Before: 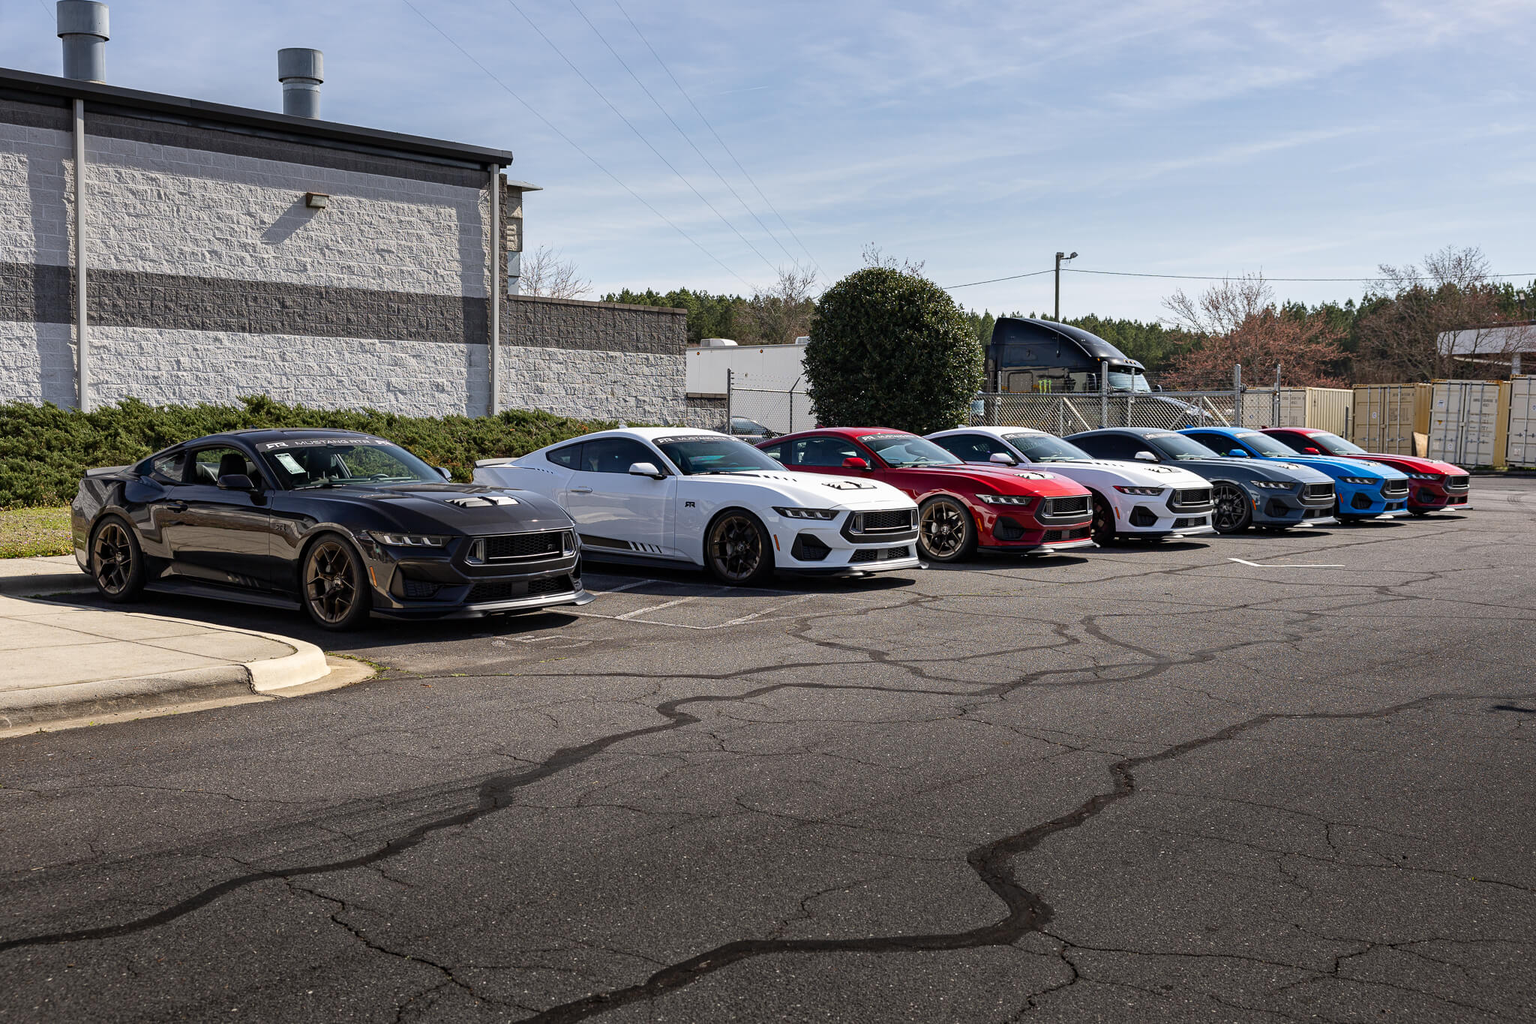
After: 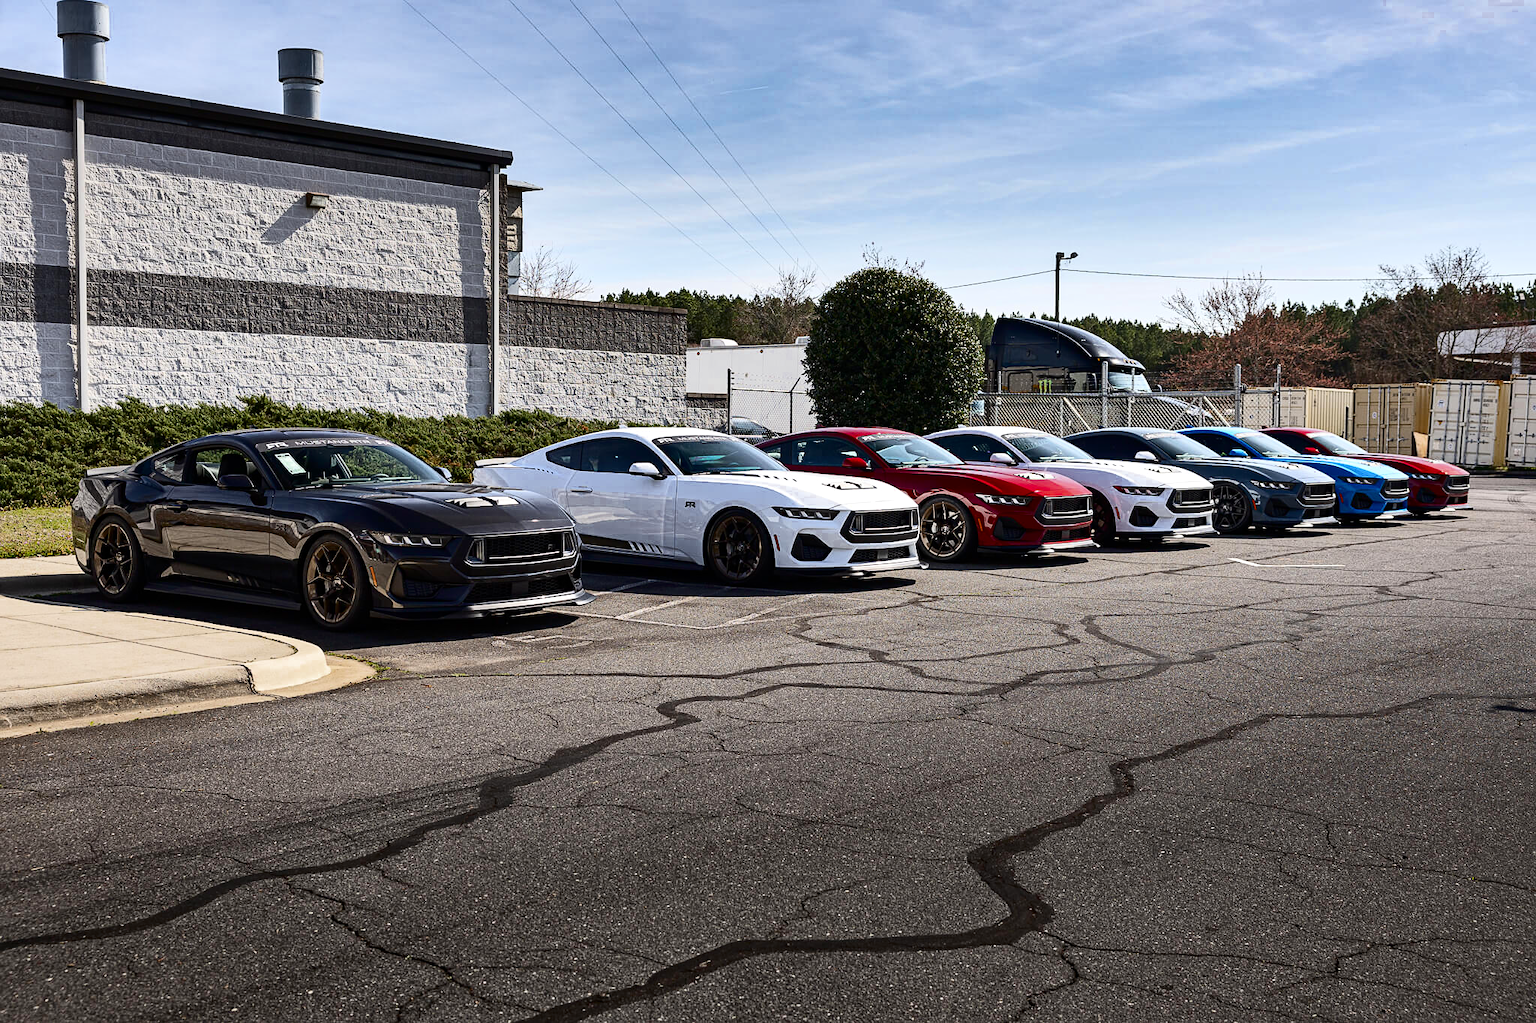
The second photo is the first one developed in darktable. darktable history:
exposure: exposure 0.375 EV
color zones: curves: ch0 [(0.27, 0.396) (0.563, 0.504) (0.75, 0.5) (0.787, 0.307)]
sharpen: amount 0.201
tone equalizer: on, module defaults
contrast brightness saturation: contrast 0.283
shadows and highlights: white point adjustment -3.47, highlights -63.34, soften with gaussian
